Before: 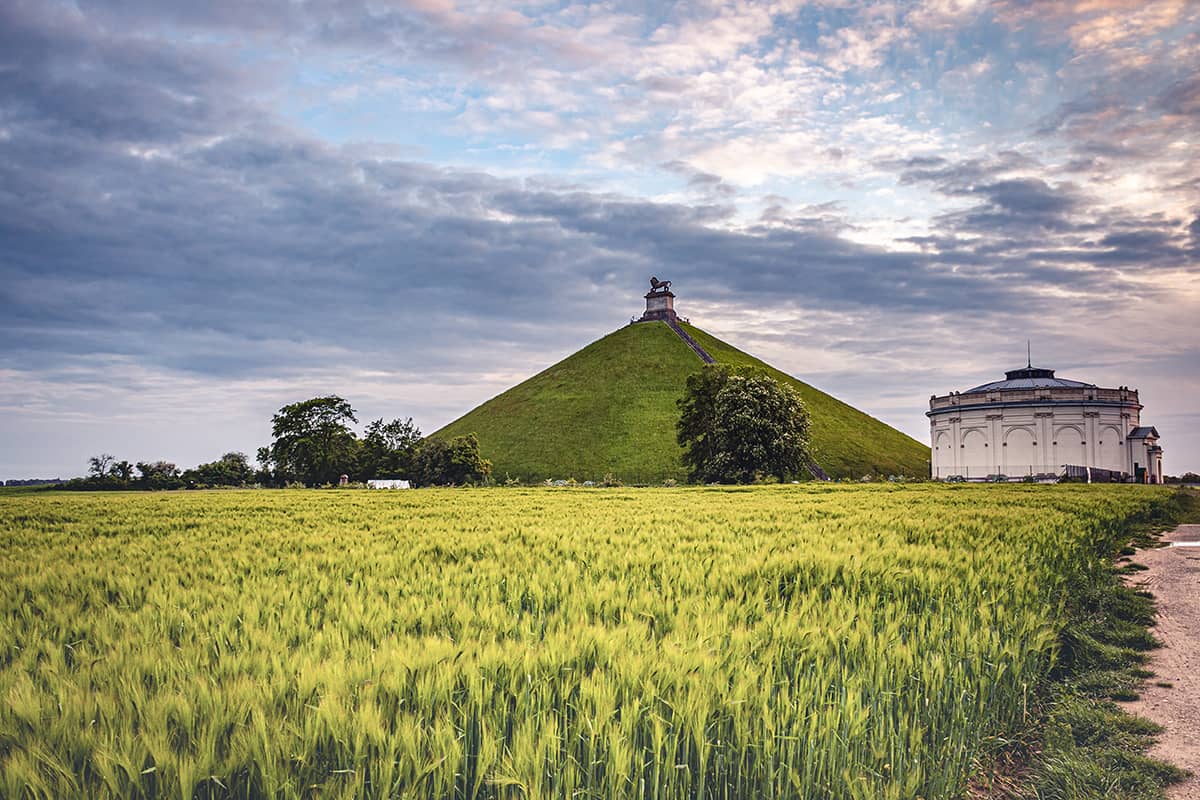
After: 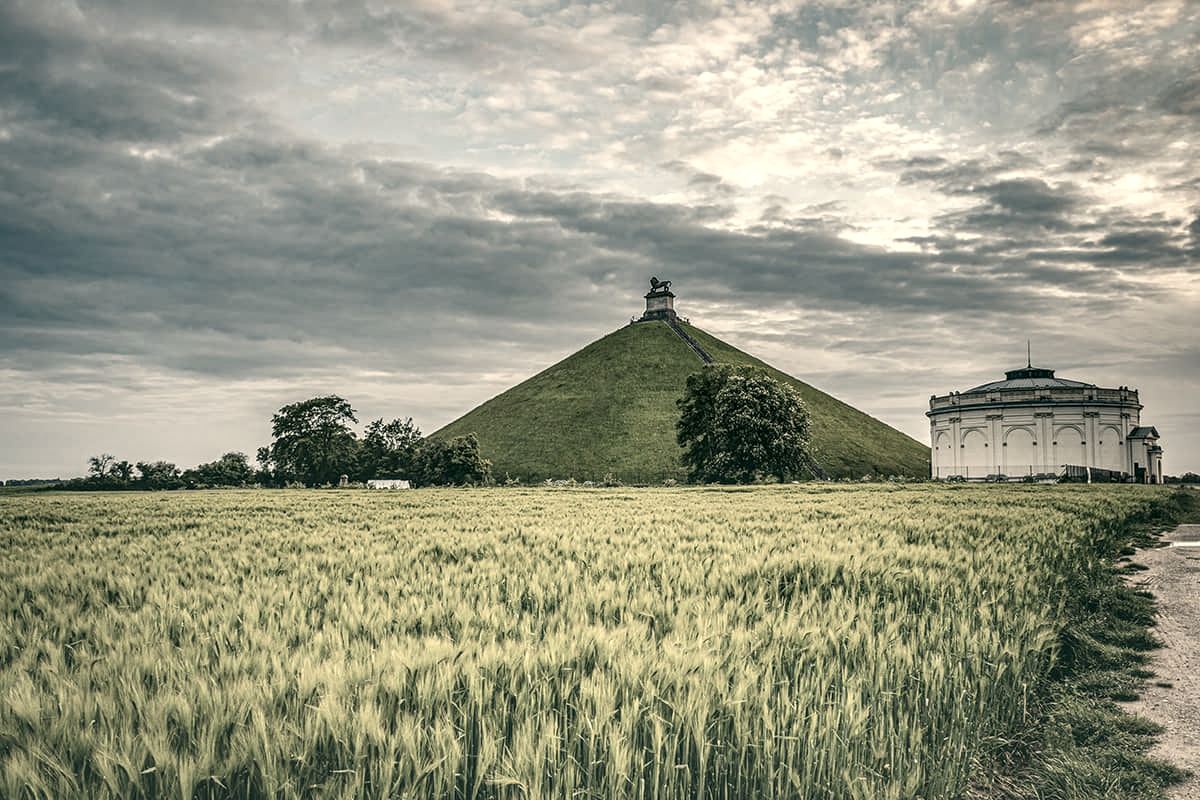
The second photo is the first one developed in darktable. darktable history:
local contrast: detail 130%
color zones: curves: ch1 [(0.238, 0.163) (0.476, 0.2) (0.733, 0.322) (0.848, 0.134)]
color correction: highlights a* 5.62, highlights b* 33.57, shadows a* -25.86, shadows b* 4.02
